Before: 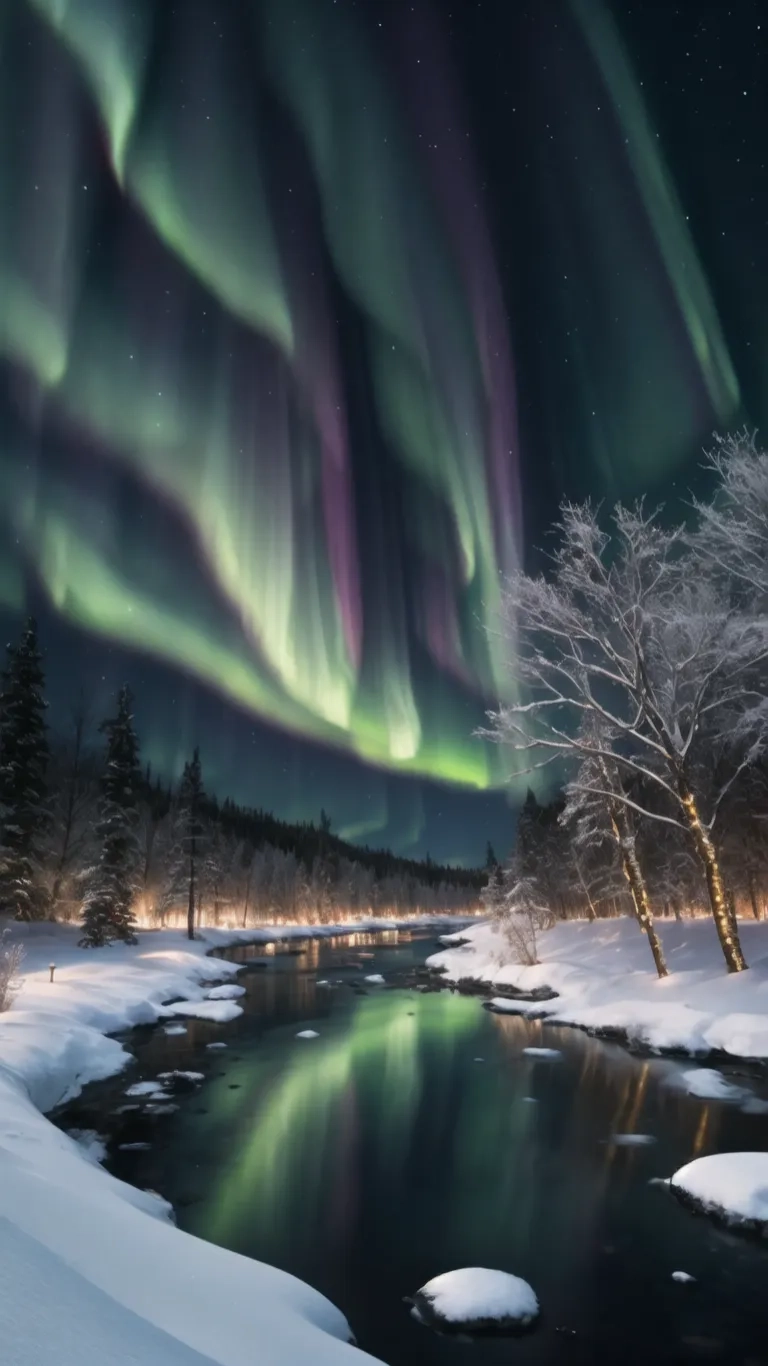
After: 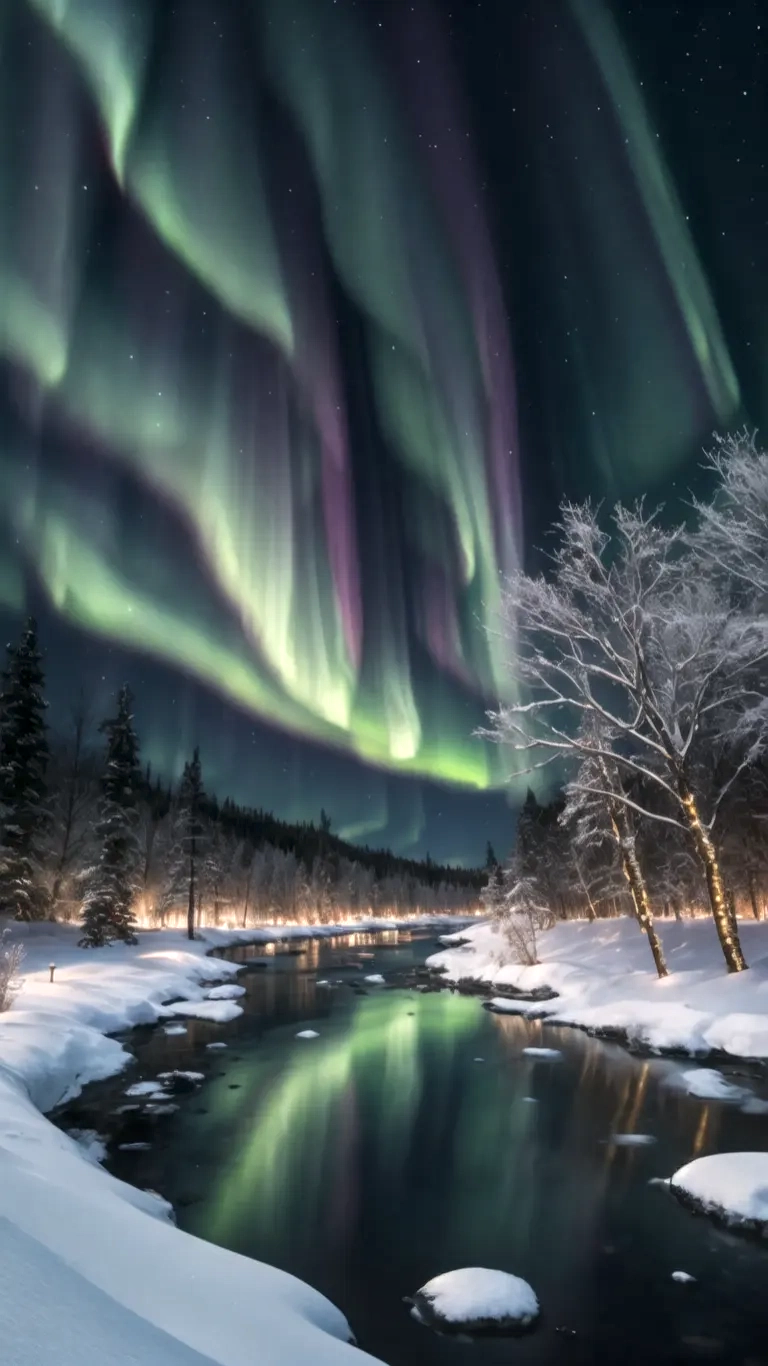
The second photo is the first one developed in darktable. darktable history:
local contrast: detail 130%
exposure: exposure 0.2 EV, compensate highlight preservation false
